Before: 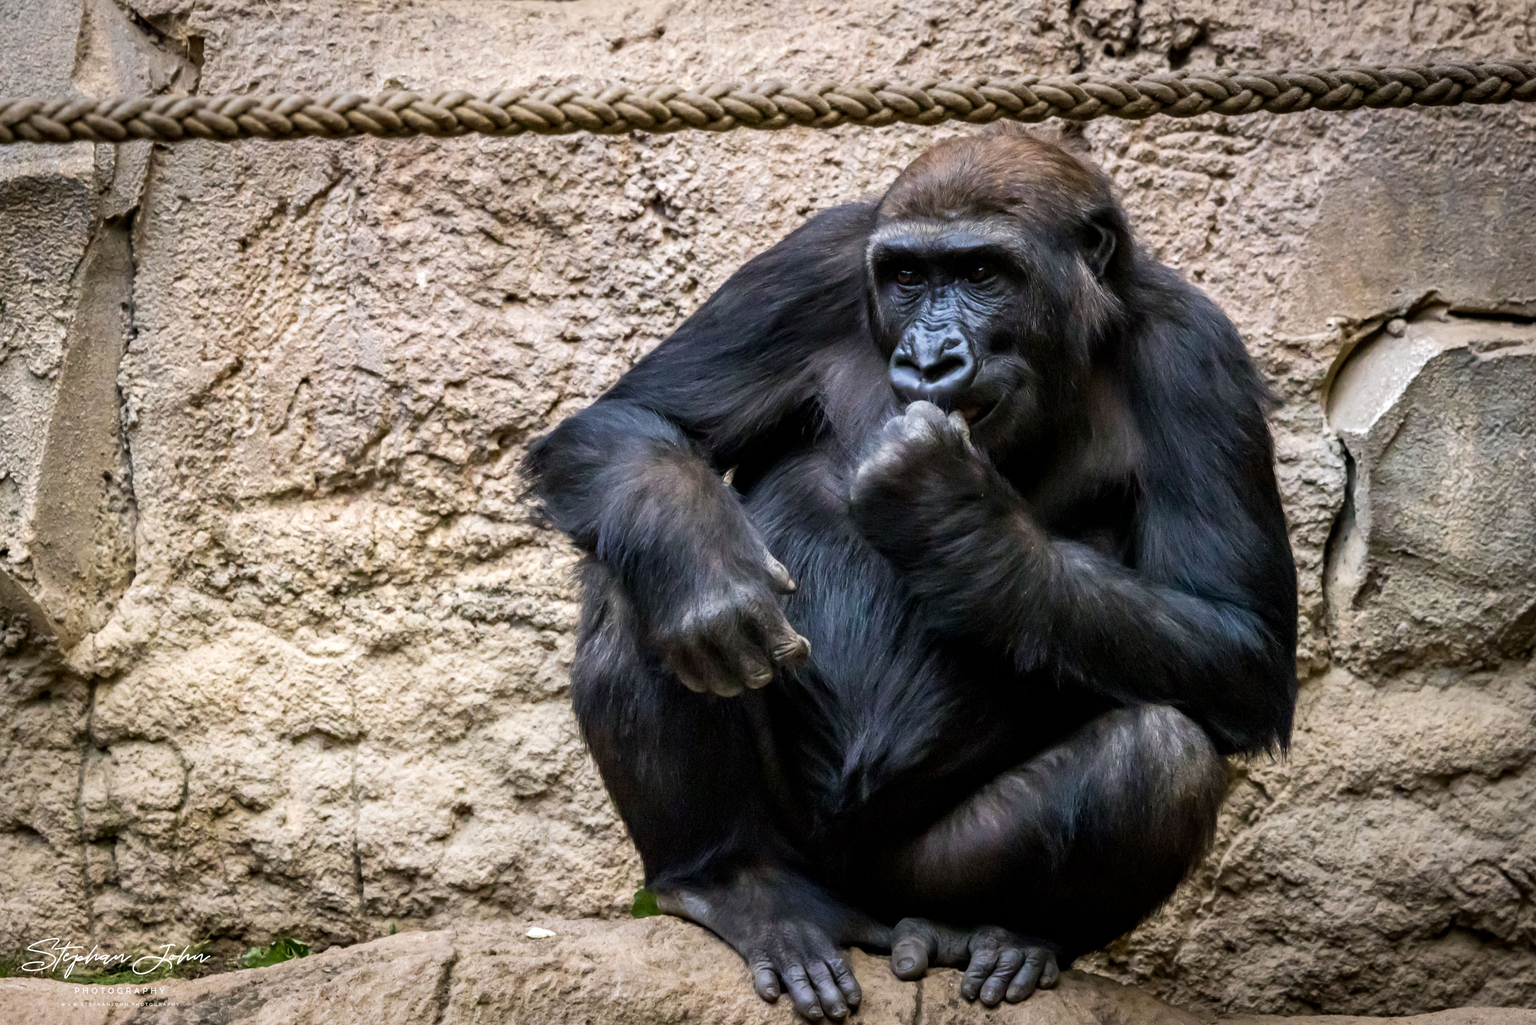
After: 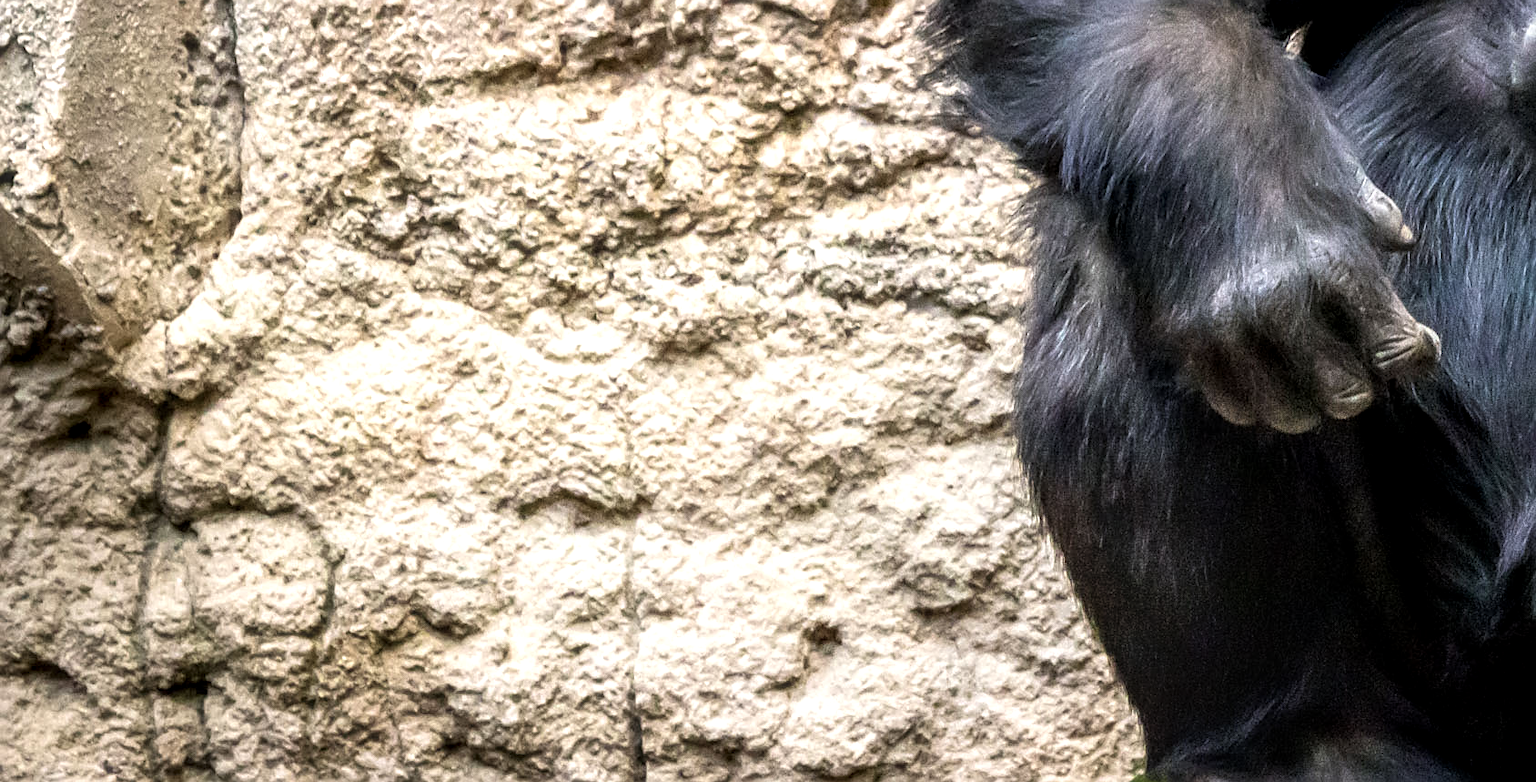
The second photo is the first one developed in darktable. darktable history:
tone equalizer: -8 EV -0.45 EV, -7 EV -0.427 EV, -6 EV -0.358 EV, -5 EV -0.221 EV, -3 EV 0.193 EV, -2 EV 0.322 EV, -1 EV 0.369 EV, +0 EV 0.396 EV, smoothing 1
sharpen: on, module defaults
haze removal: strength -0.097, compatibility mode true, adaptive false
crop: top 44.21%, right 43.623%, bottom 12.782%
local contrast: on, module defaults
